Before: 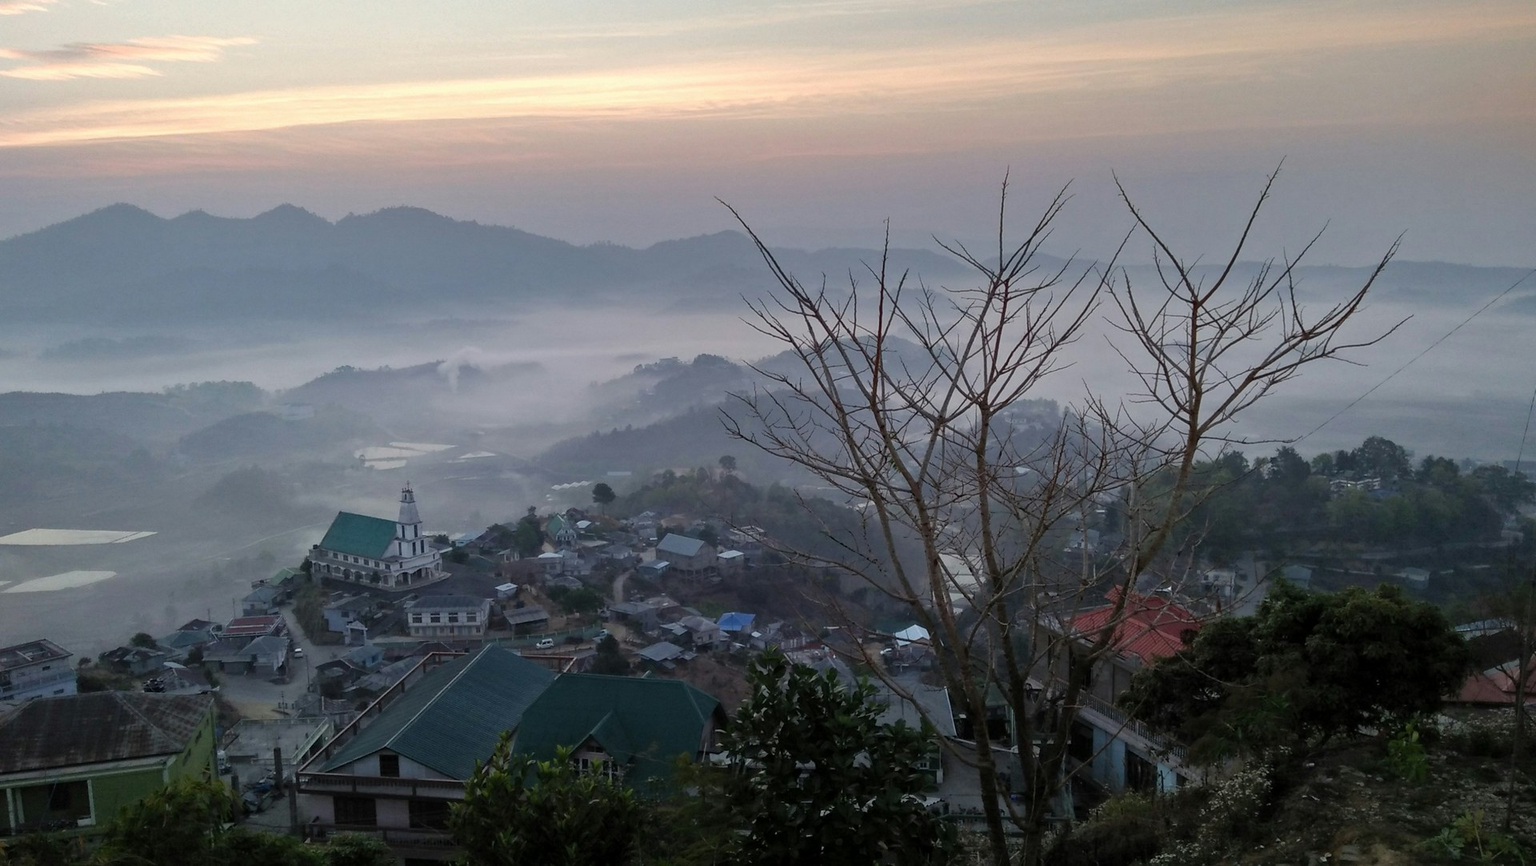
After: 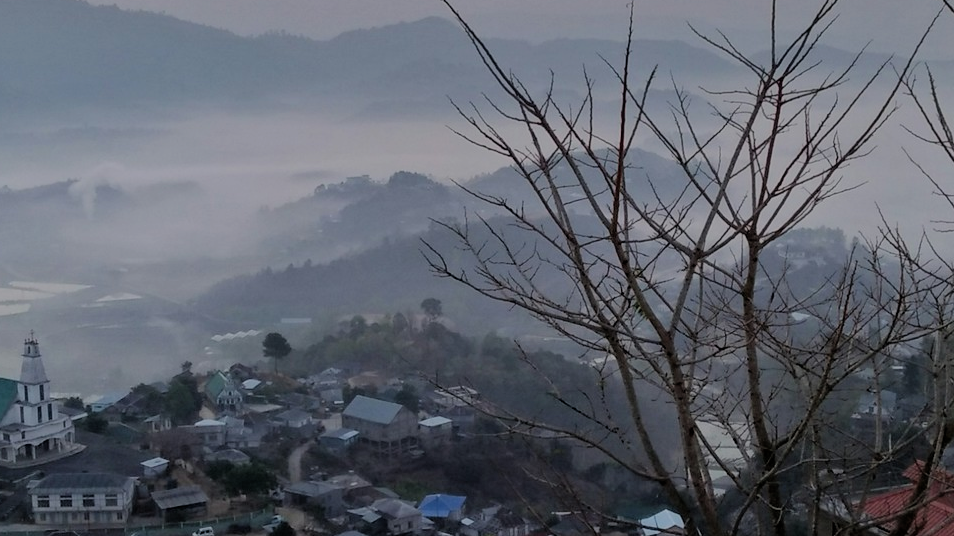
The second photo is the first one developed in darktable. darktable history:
crop: left 24.945%, top 25.131%, right 25.351%, bottom 25.269%
filmic rgb: middle gray luminance 29.94%, black relative exposure -9 EV, white relative exposure 6.99 EV, target black luminance 0%, hardness 2.92, latitude 2.29%, contrast 0.962, highlights saturation mix 5.42%, shadows ↔ highlights balance 12.21%, color science v6 (2022)
